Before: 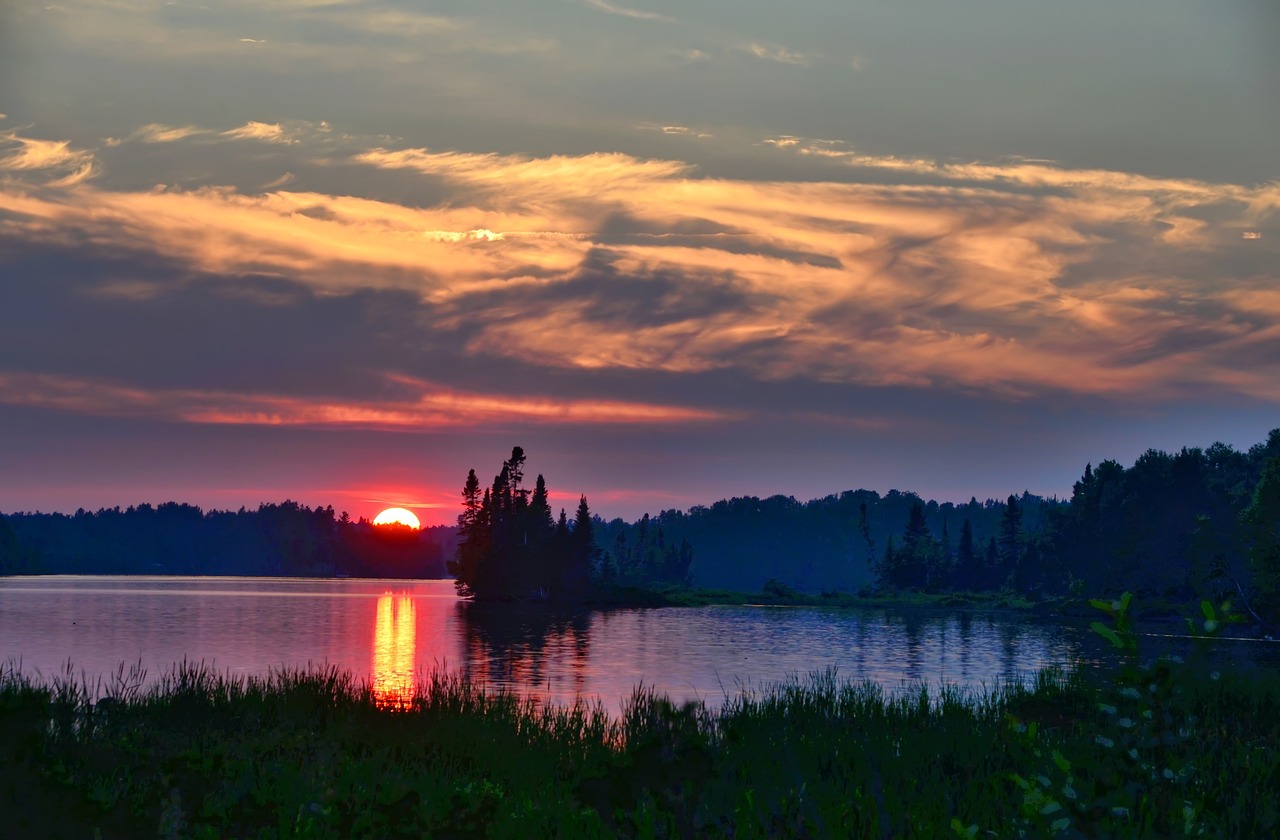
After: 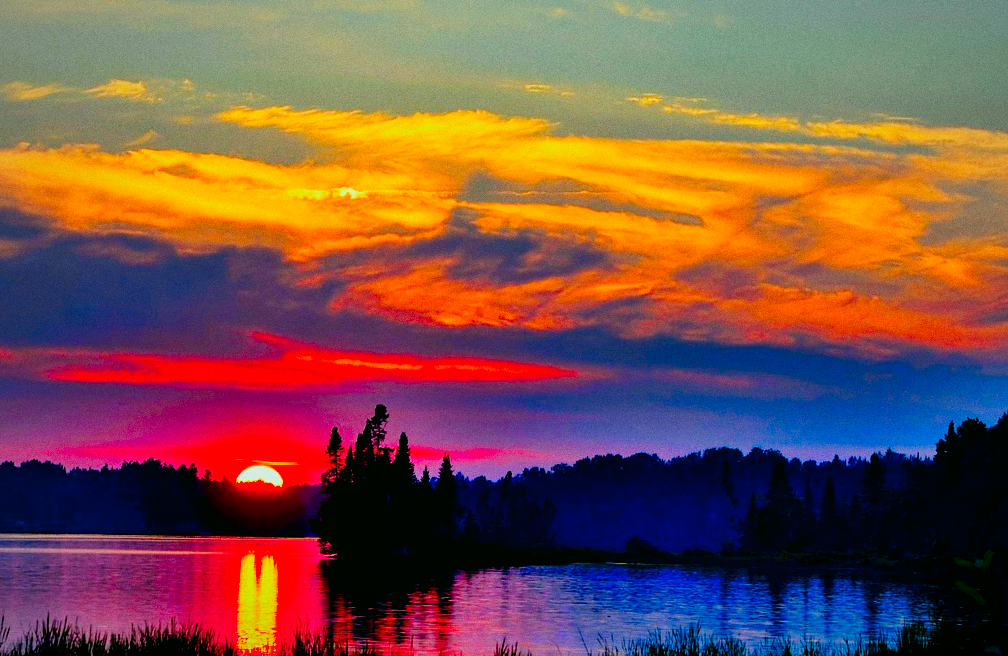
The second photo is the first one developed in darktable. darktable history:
color correction: highlights a* -7.33, highlights b* 1.26, shadows a* -3.55, saturation 1.4
crop and rotate: left 10.77%, top 5.1%, right 10.41%, bottom 16.76%
vignetting: fall-off radius 100%, width/height ratio 1.337
filmic rgb: white relative exposure 8 EV, threshold 3 EV, hardness 2.44, latitude 10.07%, contrast 0.72, highlights saturation mix 10%, shadows ↔ highlights balance 1.38%, color science v4 (2020), enable highlight reconstruction true
exposure: black level correction 0.005, exposure 0.014 EV, compensate highlight preservation false
tone curve: curves: ch0 [(0, 0) (0.003, 0.002) (0.011, 0.002) (0.025, 0.002) (0.044, 0.002) (0.069, 0.002) (0.1, 0.003) (0.136, 0.008) (0.177, 0.03) (0.224, 0.058) (0.277, 0.139) (0.335, 0.233) (0.399, 0.363) (0.468, 0.506) (0.543, 0.649) (0.623, 0.781) (0.709, 0.88) (0.801, 0.956) (0.898, 0.994) (1, 1)], preserve colors none
grain: coarseness 0.47 ISO
